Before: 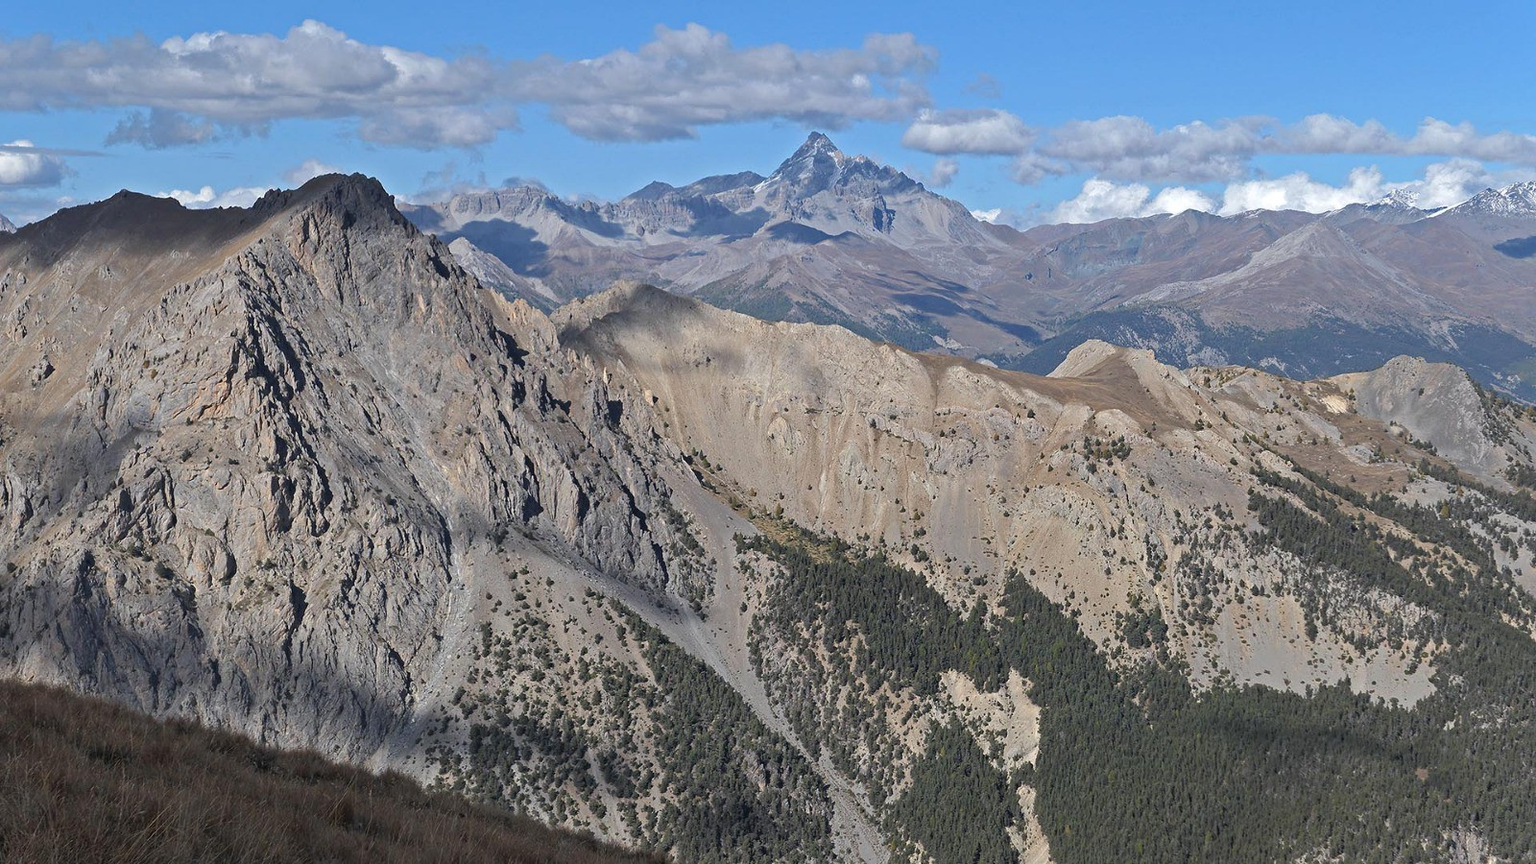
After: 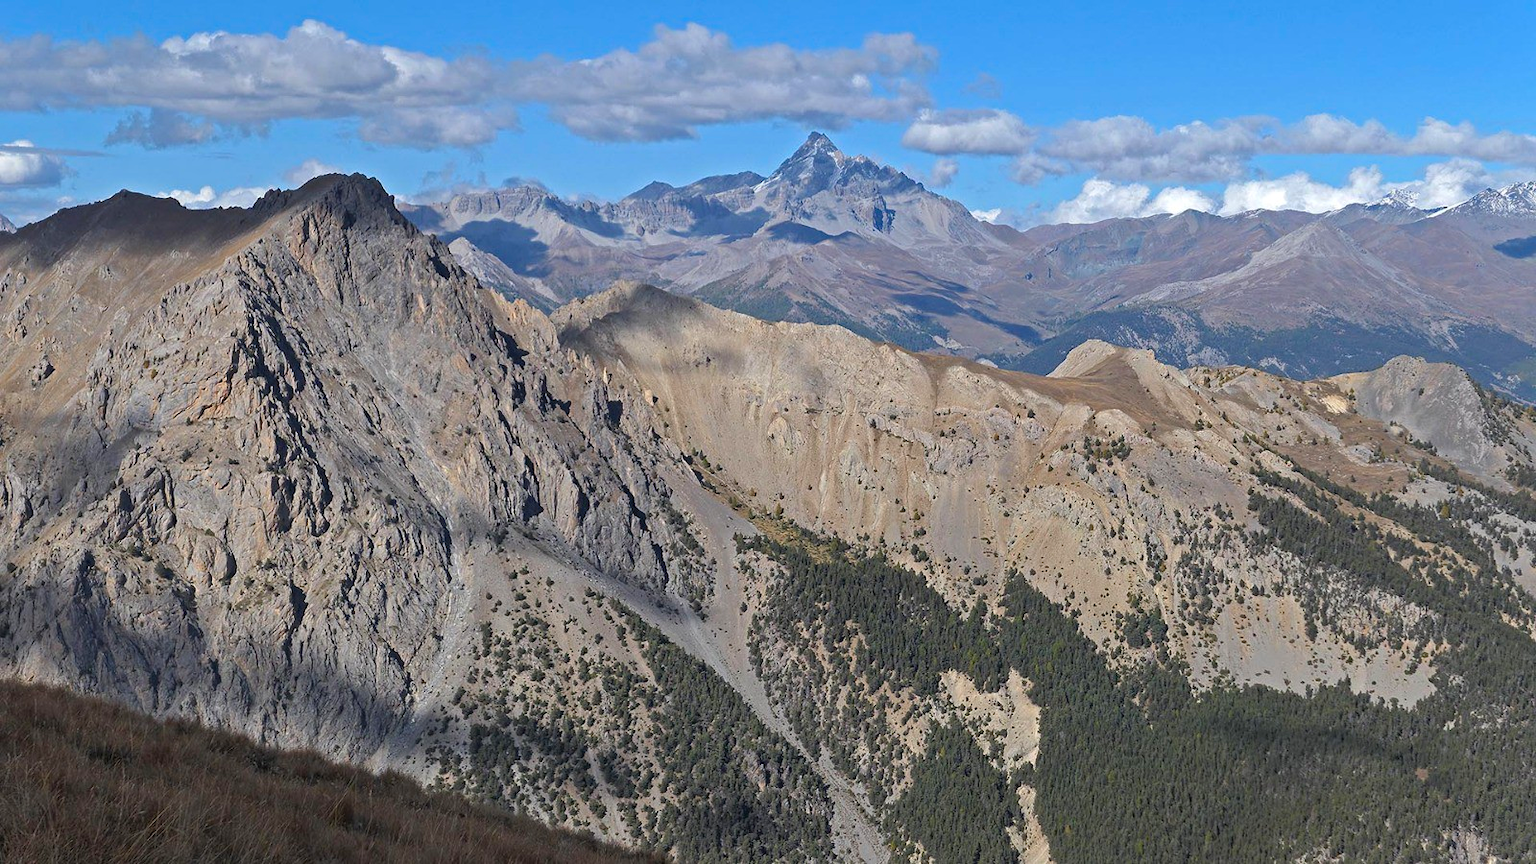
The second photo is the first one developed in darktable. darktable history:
local contrast: mode bilateral grid, contrast 16, coarseness 37, detail 104%, midtone range 0.2
color balance rgb: global offset › hue 171.82°, perceptual saturation grading › global saturation 30.501%
